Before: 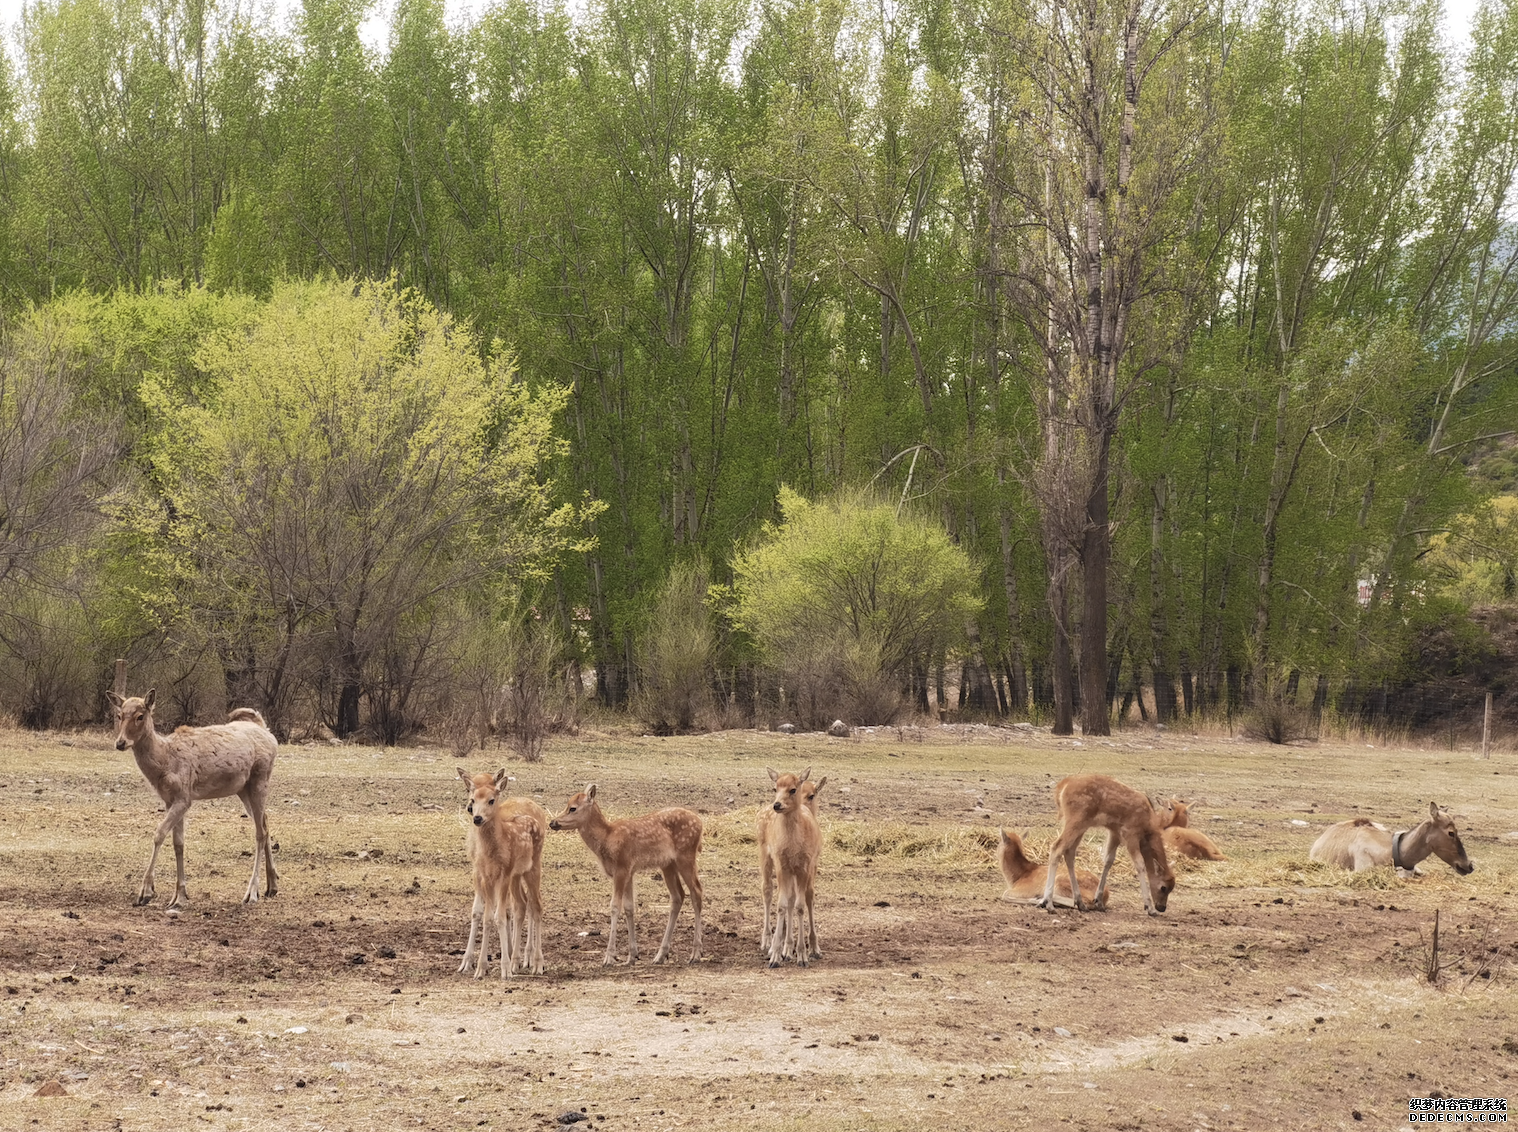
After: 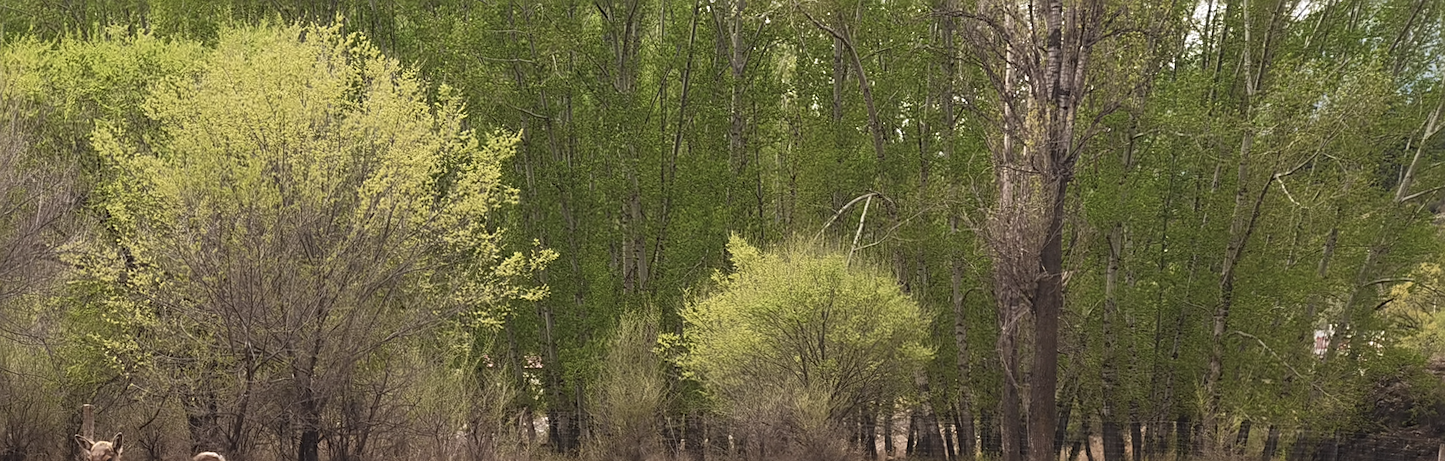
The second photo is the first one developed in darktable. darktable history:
sharpen: on, module defaults
crop and rotate: top 23.84%, bottom 34.294%
rotate and perspective: rotation 0.074°, lens shift (vertical) 0.096, lens shift (horizontal) -0.041, crop left 0.043, crop right 0.952, crop top 0.024, crop bottom 0.979
